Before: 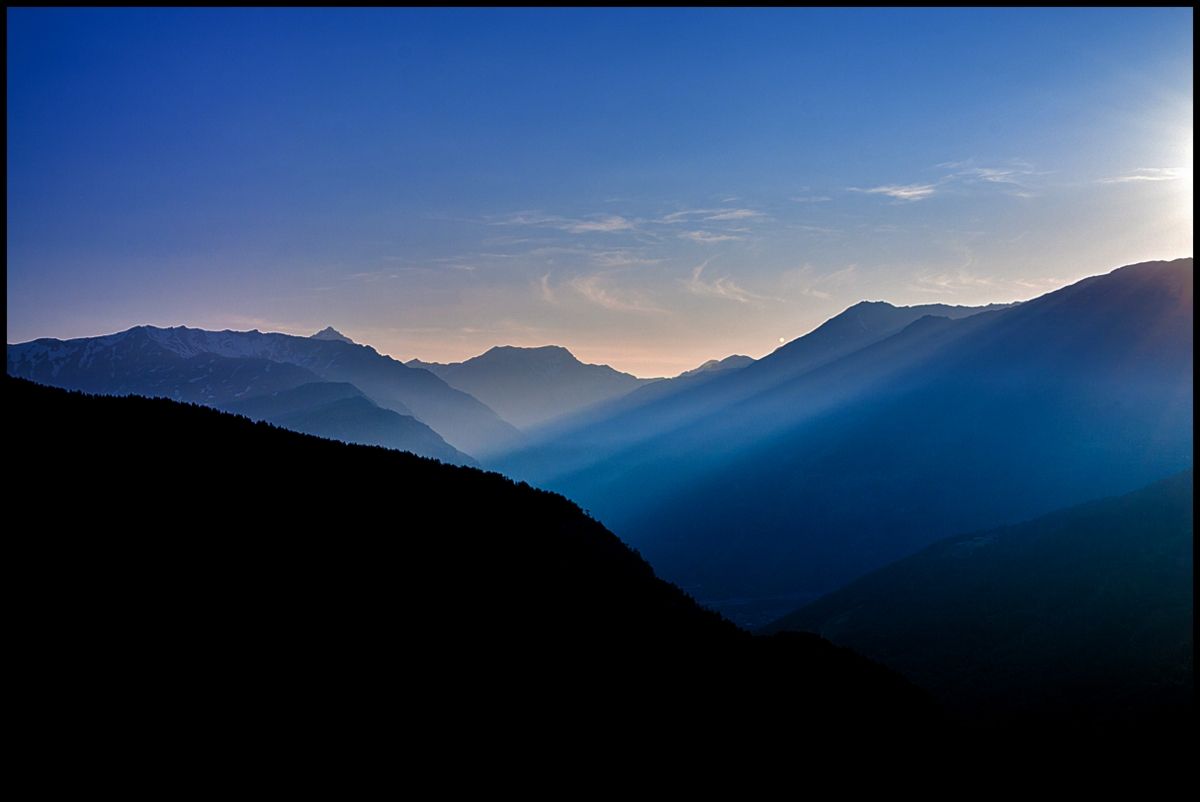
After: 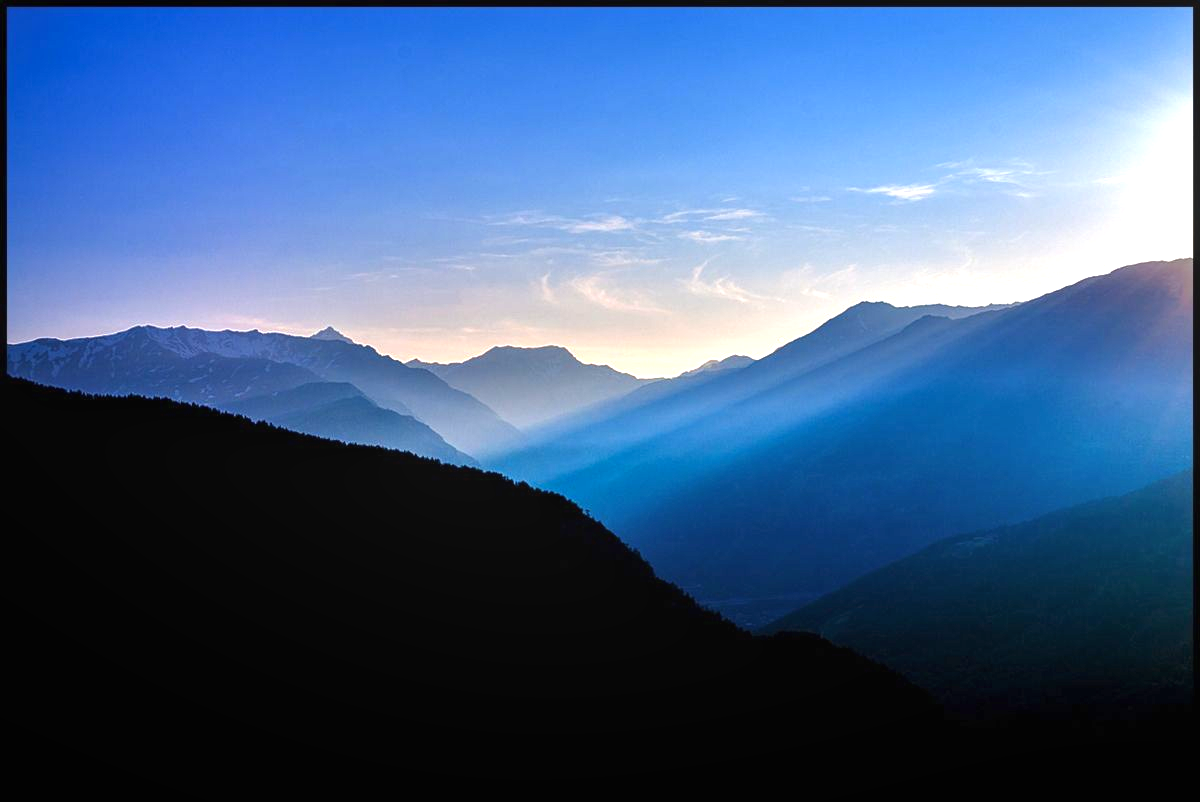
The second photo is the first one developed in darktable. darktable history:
local contrast: detail 110%
exposure: black level correction 0, exposure 1.2 EV, compensate highlight preservation false
